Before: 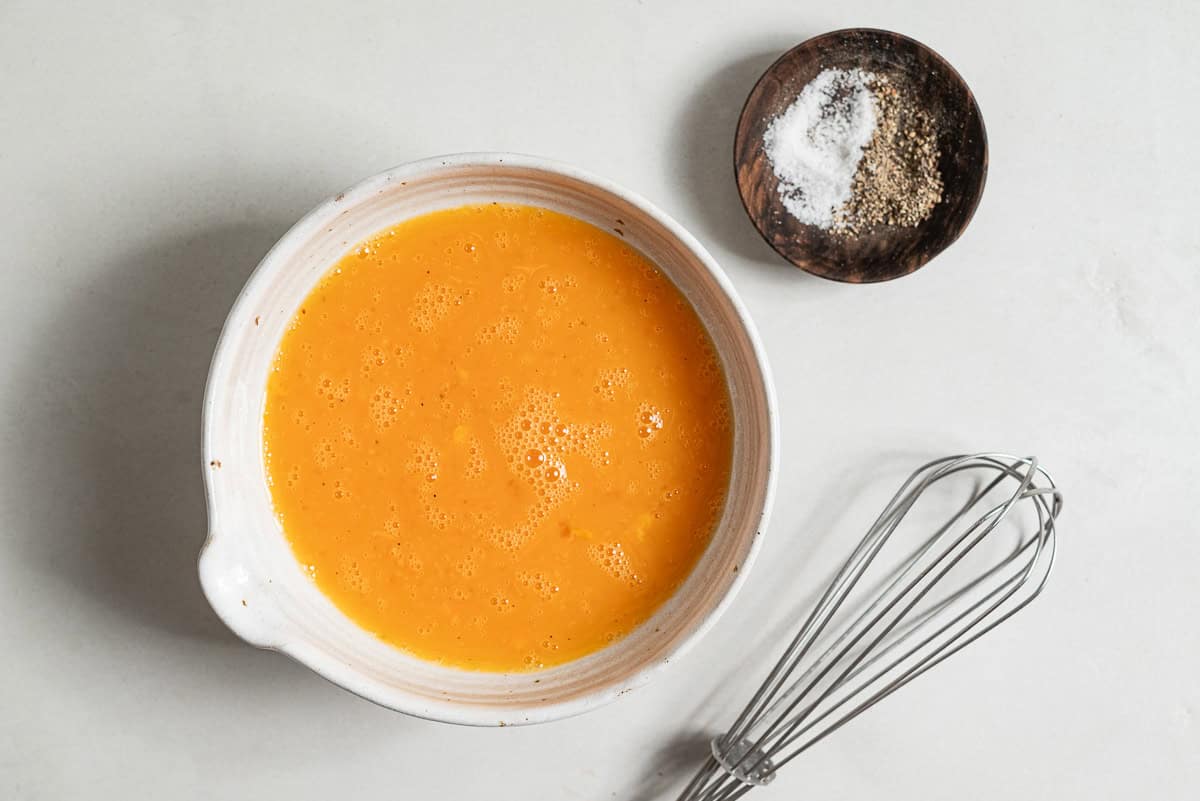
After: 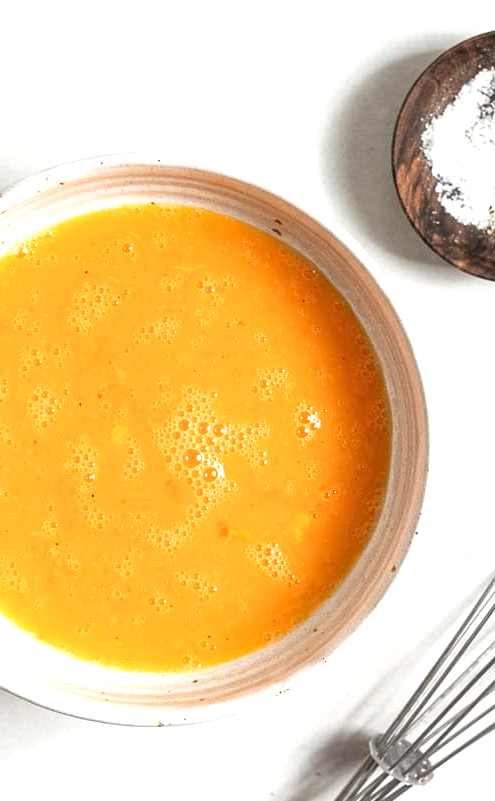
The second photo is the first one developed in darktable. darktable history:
crop: left 28.576%, right 29.437%
exposure: black level correction 0, exposure 0.69 EV, compensate highlight preservation false
